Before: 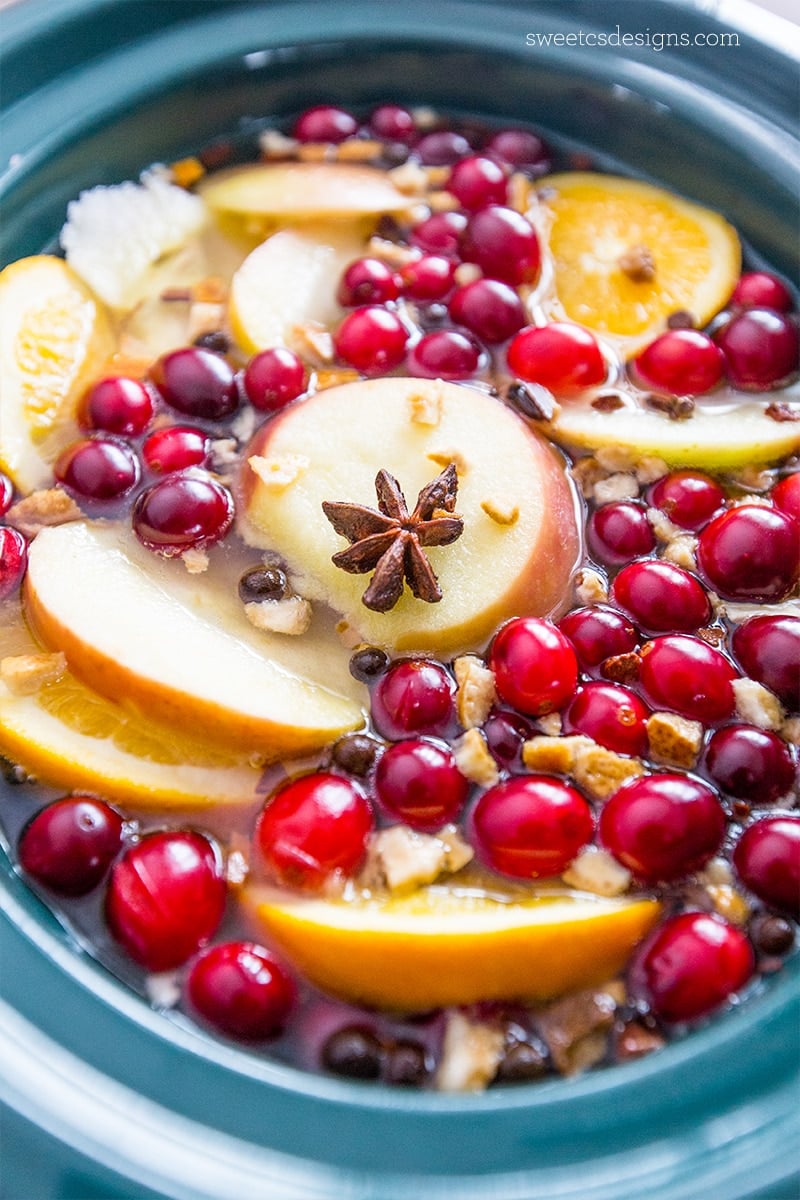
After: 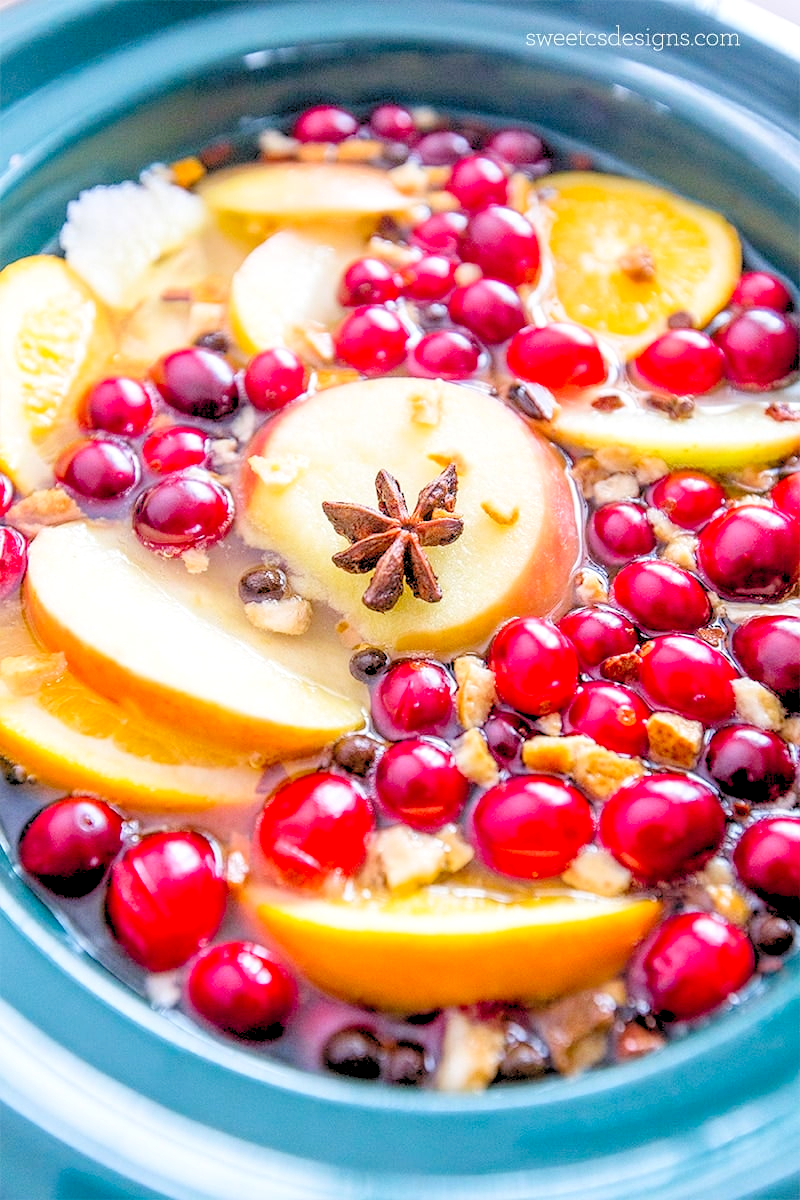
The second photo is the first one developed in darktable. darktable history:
levels: levels [0.072, 0.414, 0.976]
contrast equalizer: y [[0.5 ×4, 0.483, 0.43], [0.5 ×6], [0.5 ×6], [0 ×6], [0 ×6]], mix -0.984
